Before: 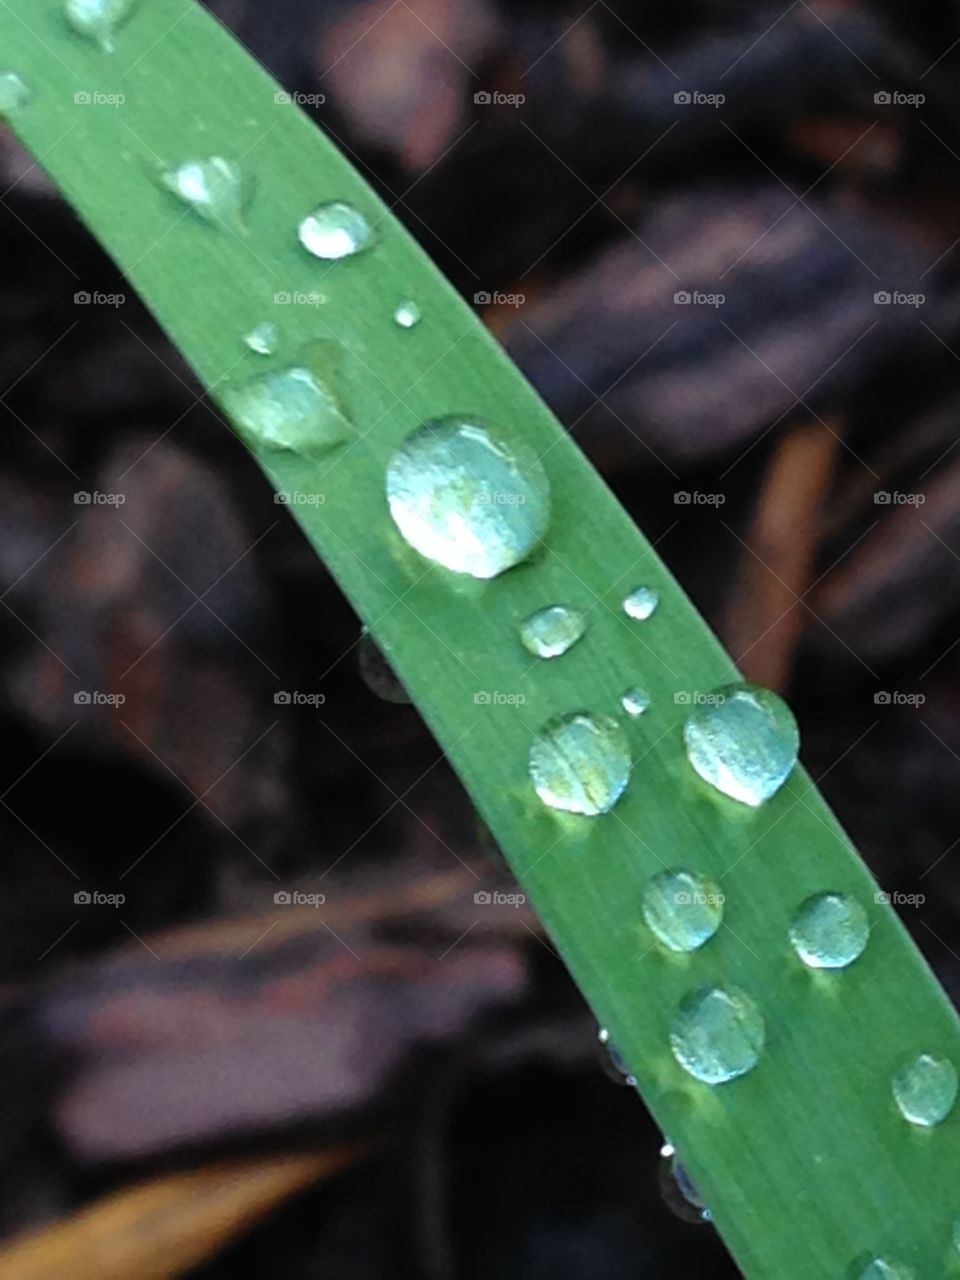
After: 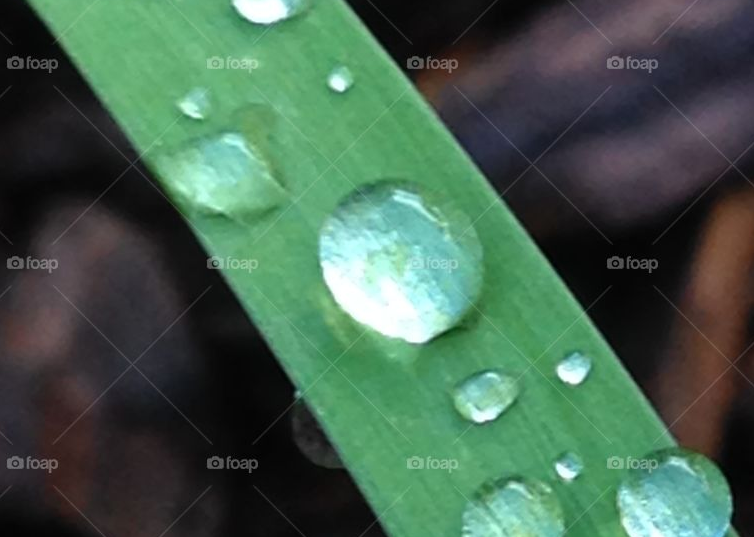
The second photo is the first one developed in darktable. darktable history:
crop: left 7.051%, top 18.432%, right 14.318%, bottom 39.563%
